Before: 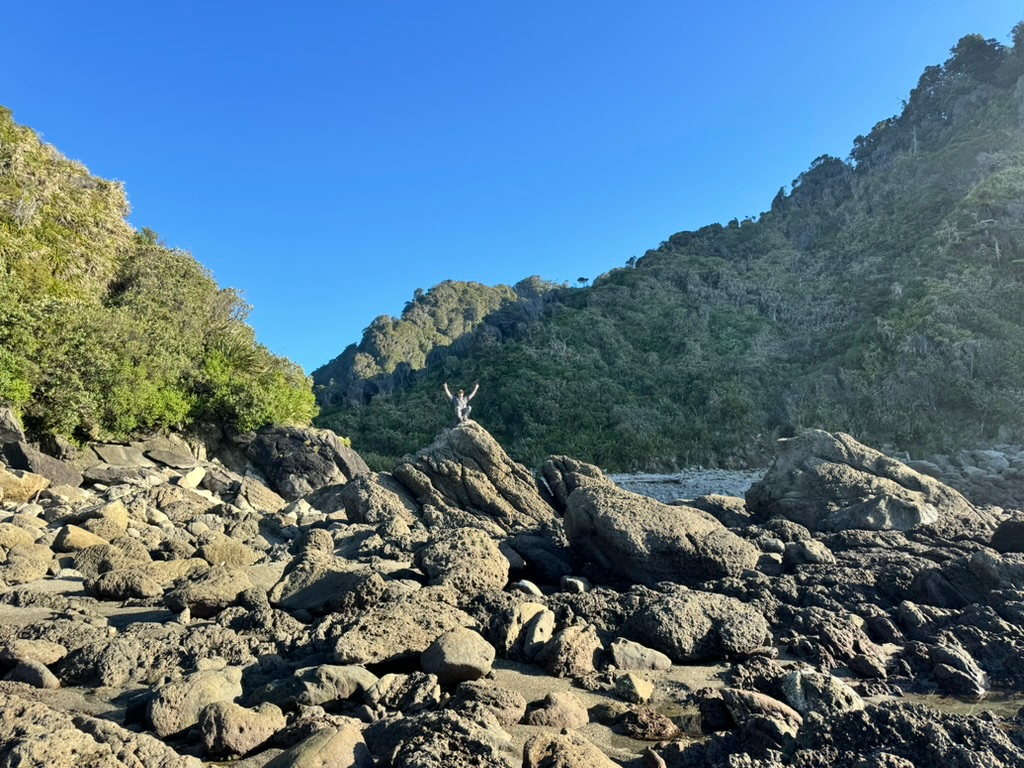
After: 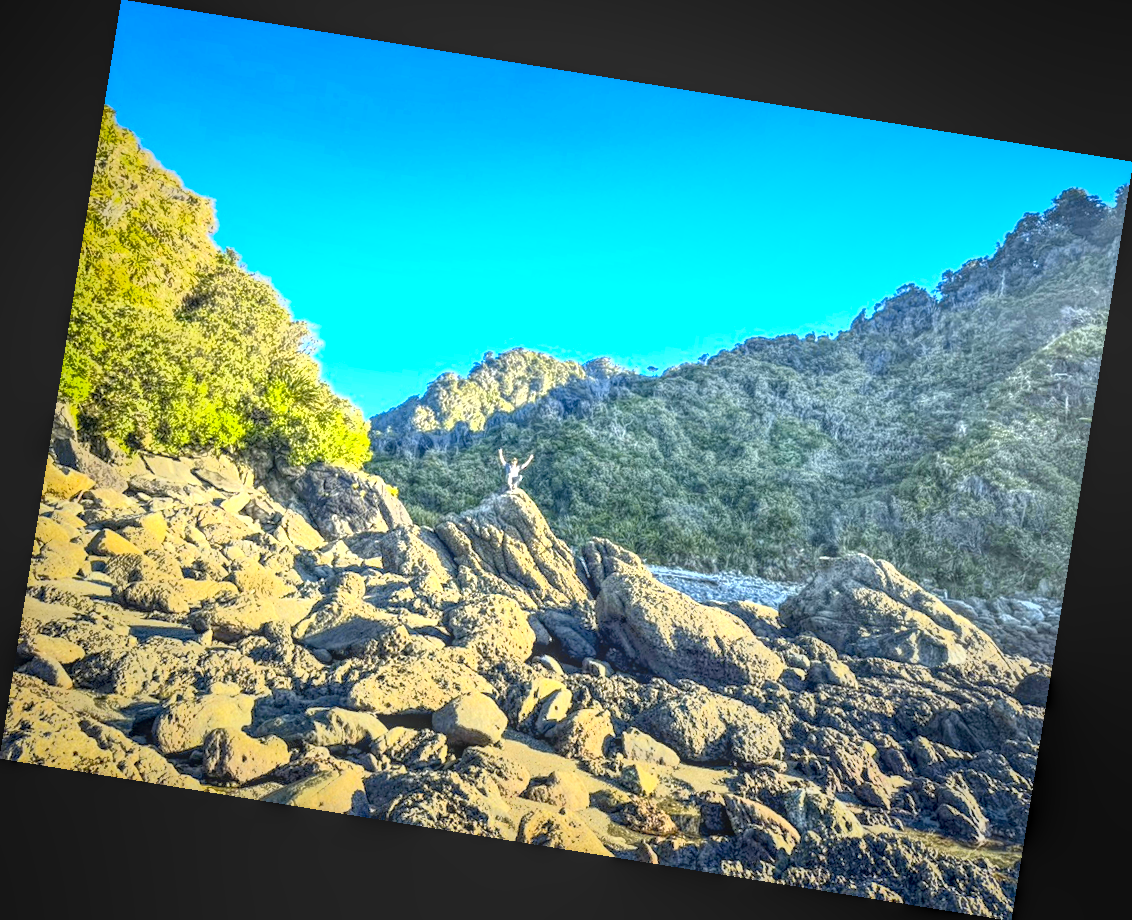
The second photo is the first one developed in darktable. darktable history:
exposure: black level correction 0.001, exposure 1.822 EV, compensate exposure bias true, compensate highlight preservation false
local contrast: highlights 20%, shadows 30%, detail 200%, midtone range 0.2
rotate and perspective: rotation 9.12°, automatic cropping off
color contrast: green-magenta contrast 0.85, blue-yellow contrast 1.25, unbound 0
